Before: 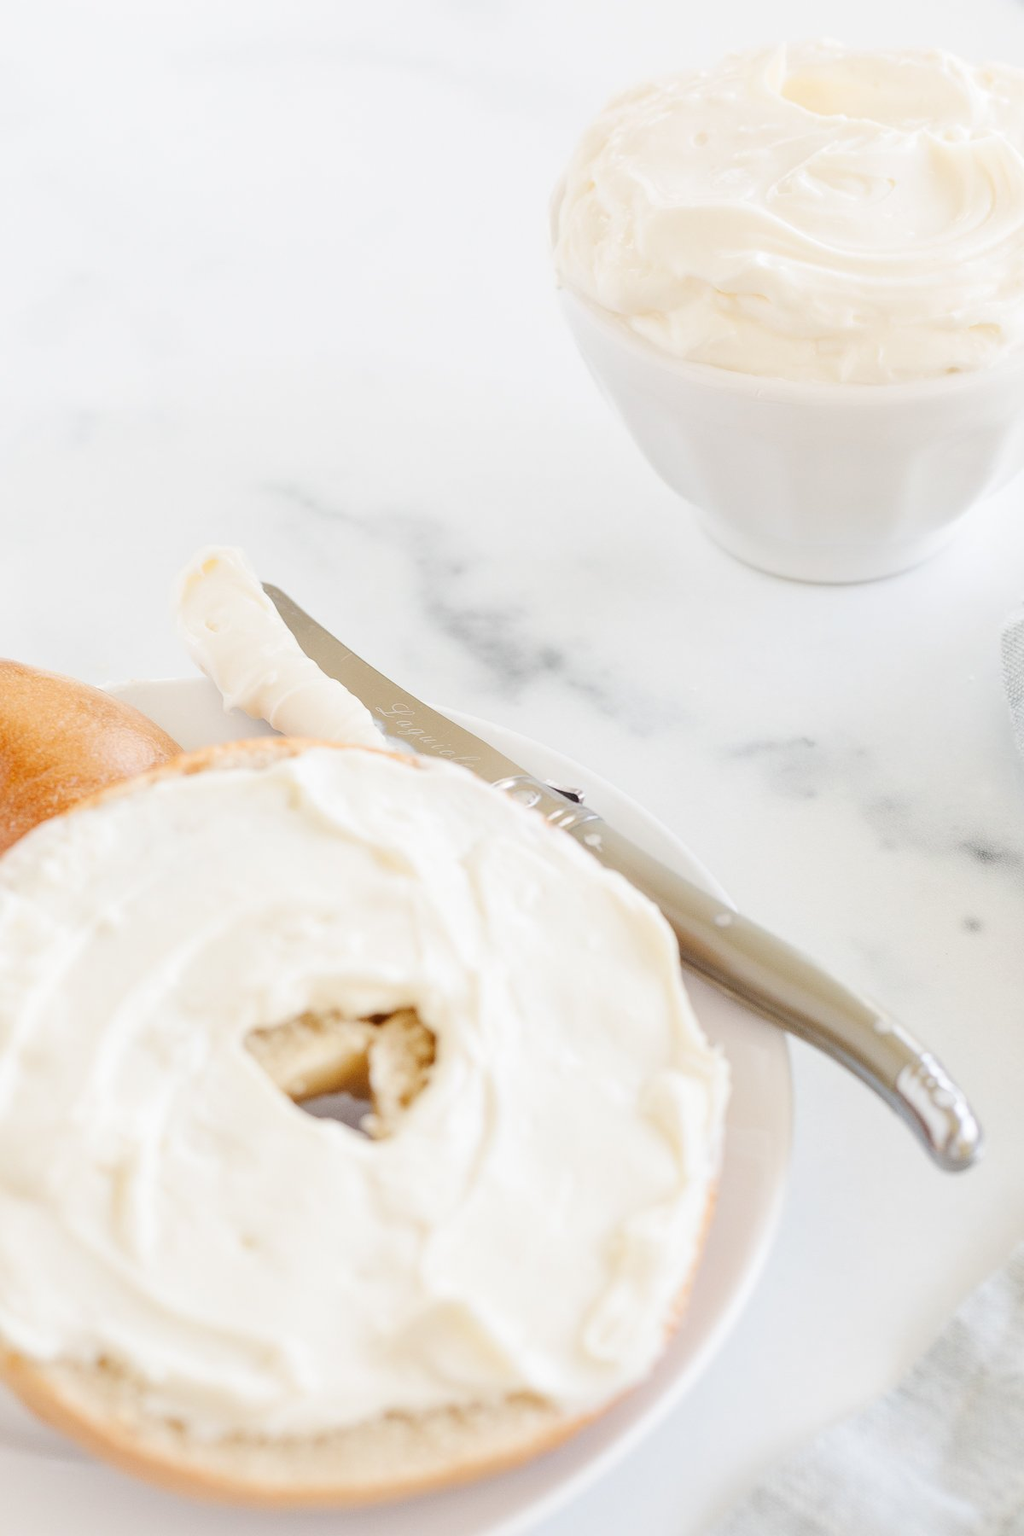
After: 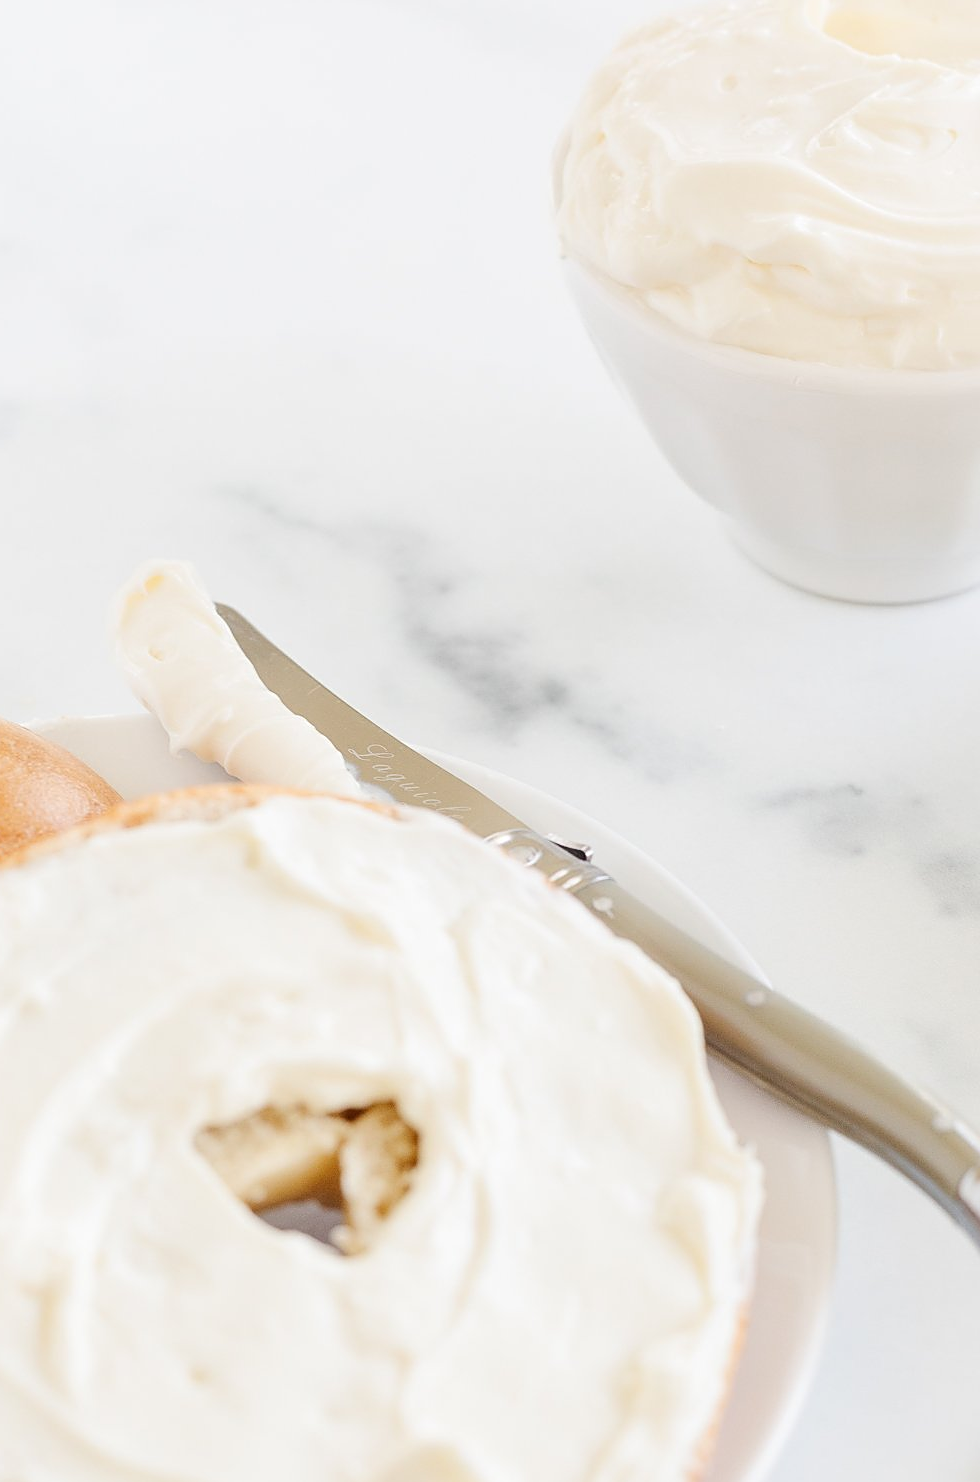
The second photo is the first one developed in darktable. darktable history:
sharpen: on, module defaults
crop and rotate: left 7.691%, top 4.45%, right 10.566%, bottom 13.213%
